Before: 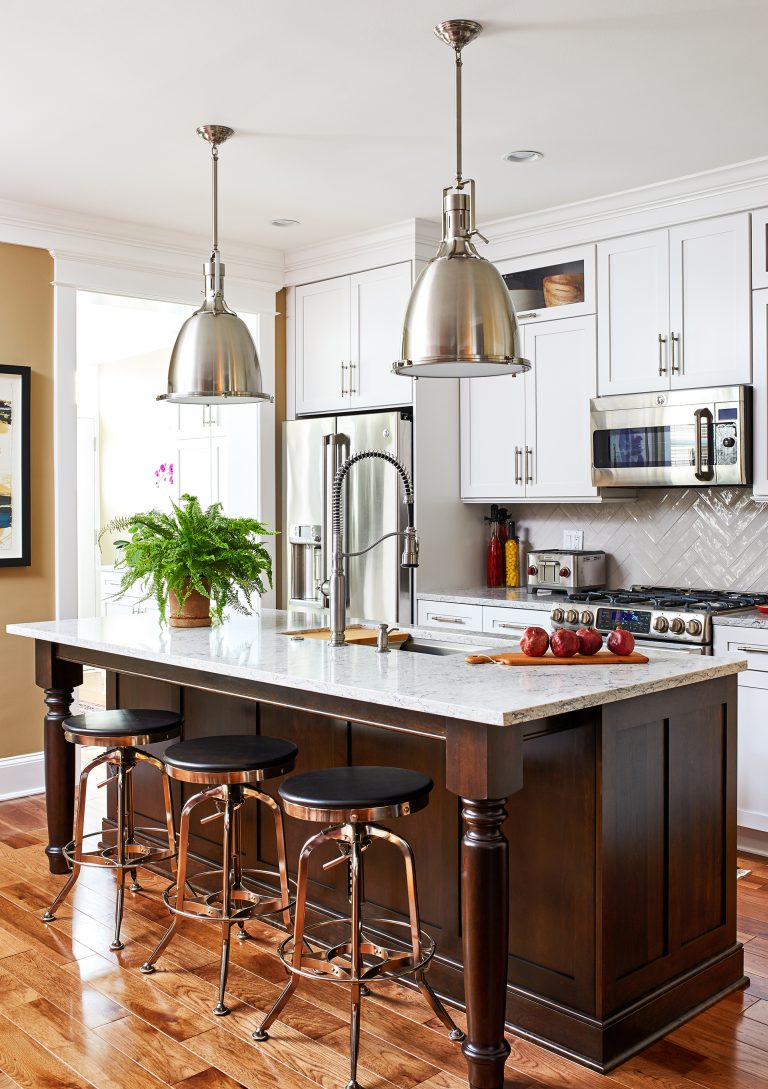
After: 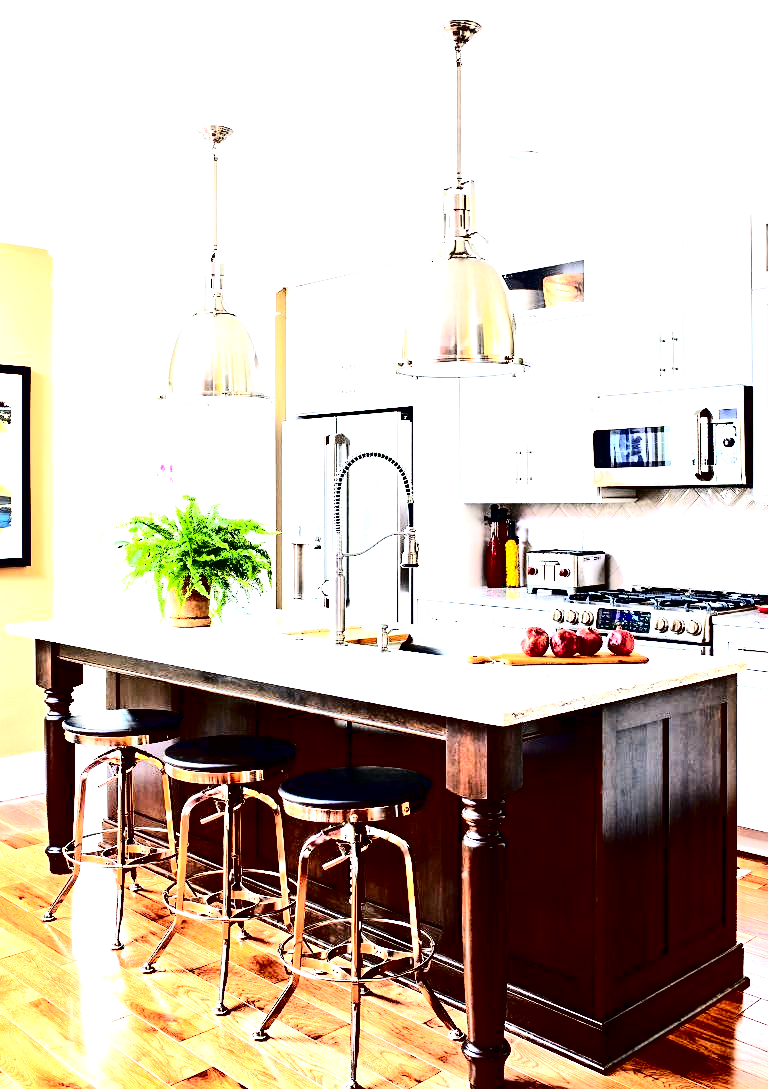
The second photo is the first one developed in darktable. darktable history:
exposure: exposure 2.207 EV, compensate highlight preservation false
contrast brightness saturation: contrast 0.77, brightness -1, saturation 1
color correction: saturation 0.57
white balance: red 0.954, blue 1.079
